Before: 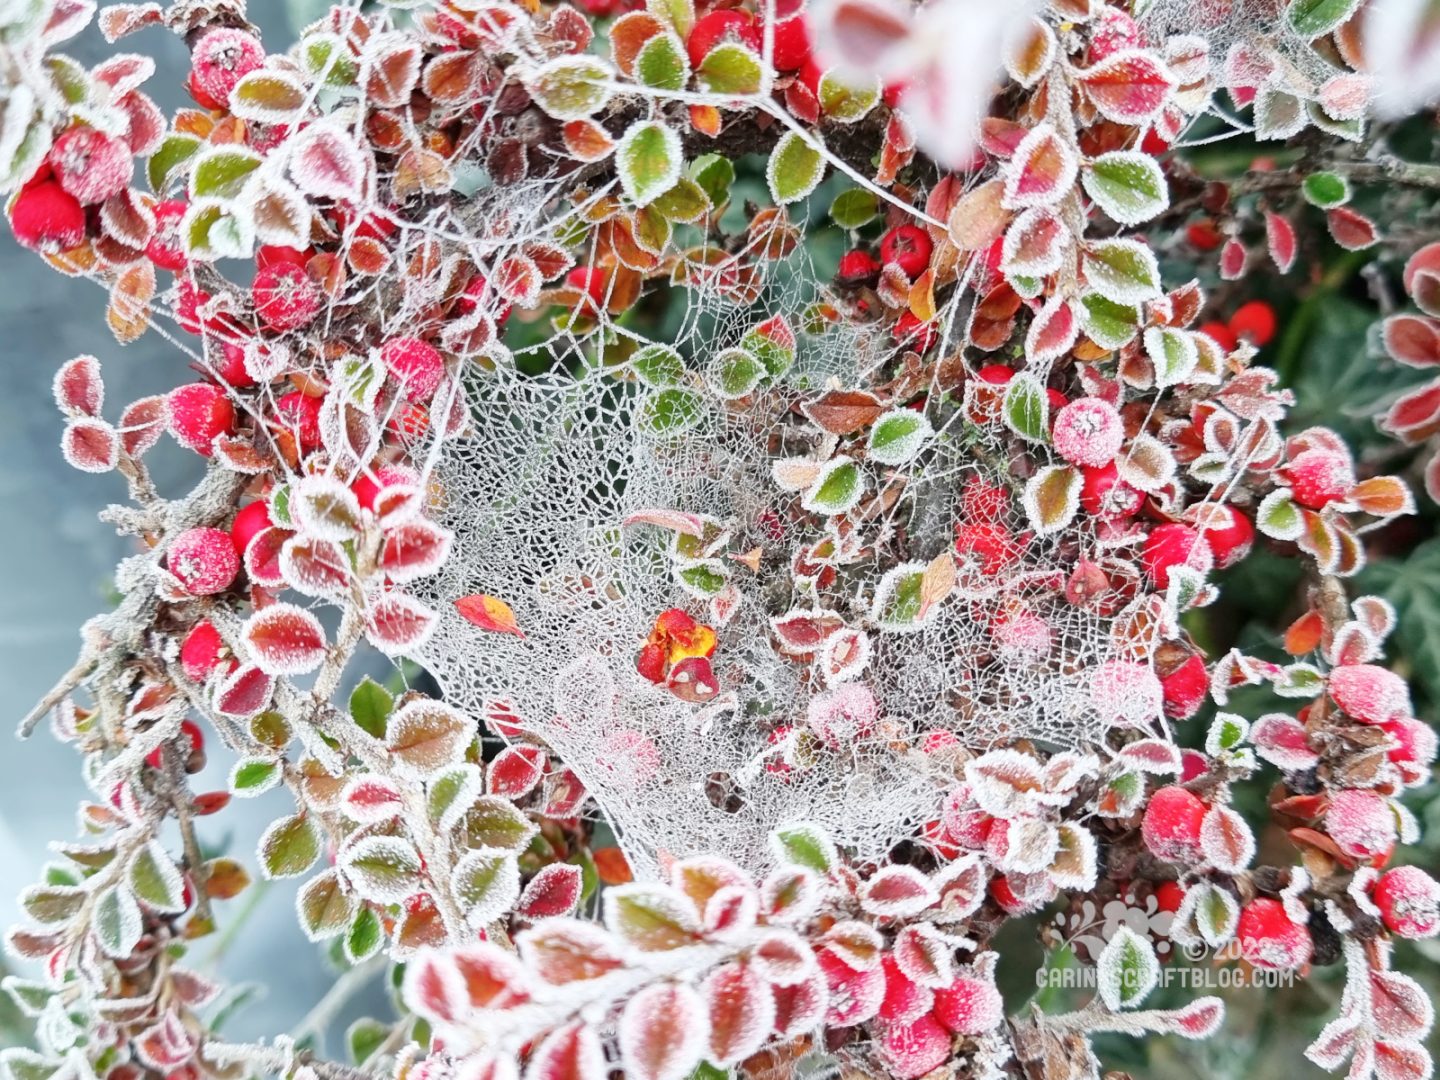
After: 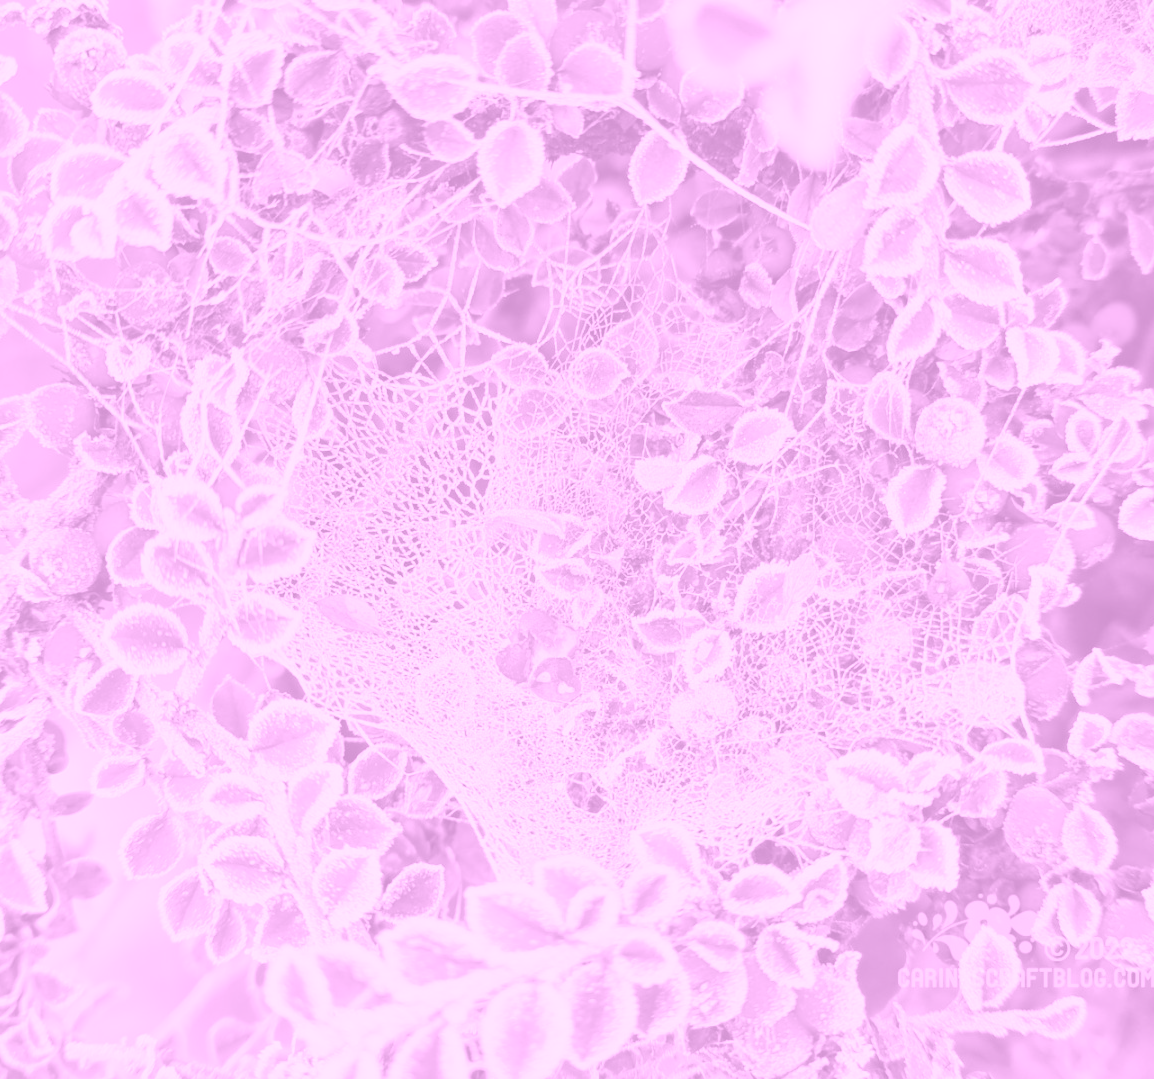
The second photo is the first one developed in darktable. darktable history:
crop and rotate: left 9.597%, right 10.195%
colorize: hue 331.2°, saturation 75%, source mix 30.28%, lightness 70.52%, version 1
